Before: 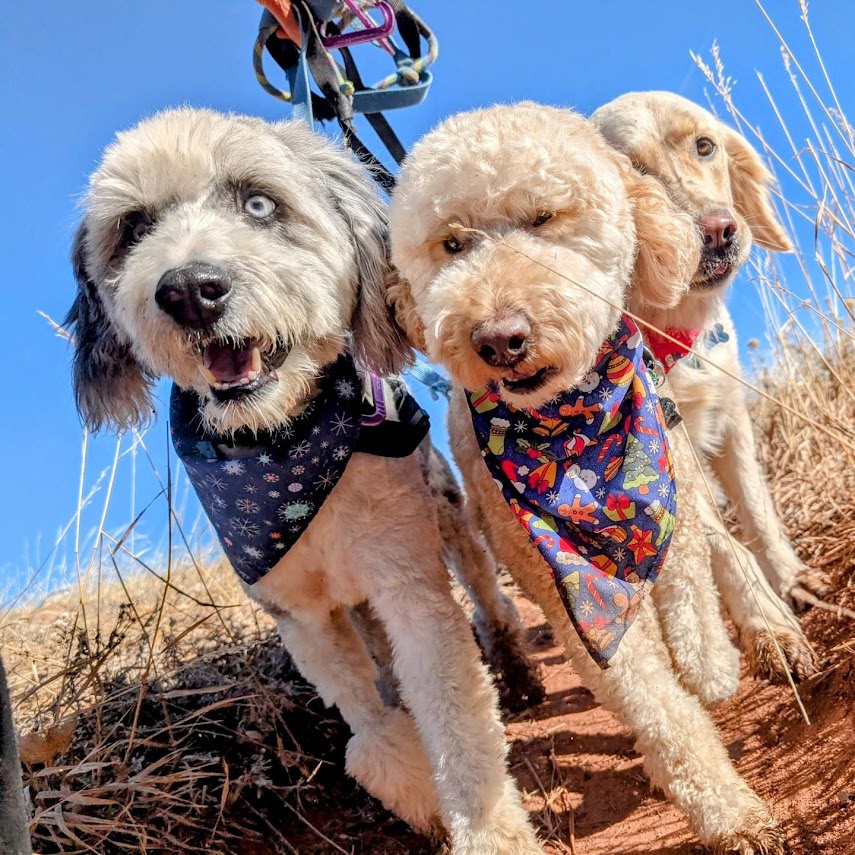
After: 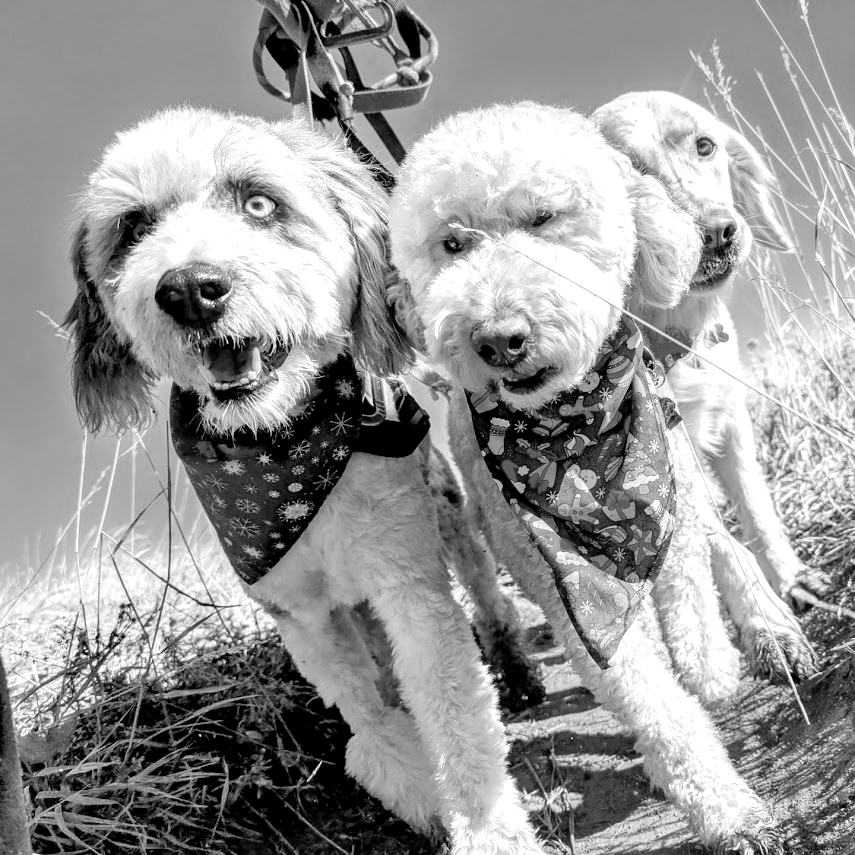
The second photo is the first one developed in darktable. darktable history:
monochrome: a -6.99, b 35.61, size 1.4
color contrast: green-magenta contrast 1.69, blue-yellow contrast 1.49
color correction: saturation 1.34
exposure: black level correction 0.001, exposure 0.675 EV, compensate highlight preservation false
